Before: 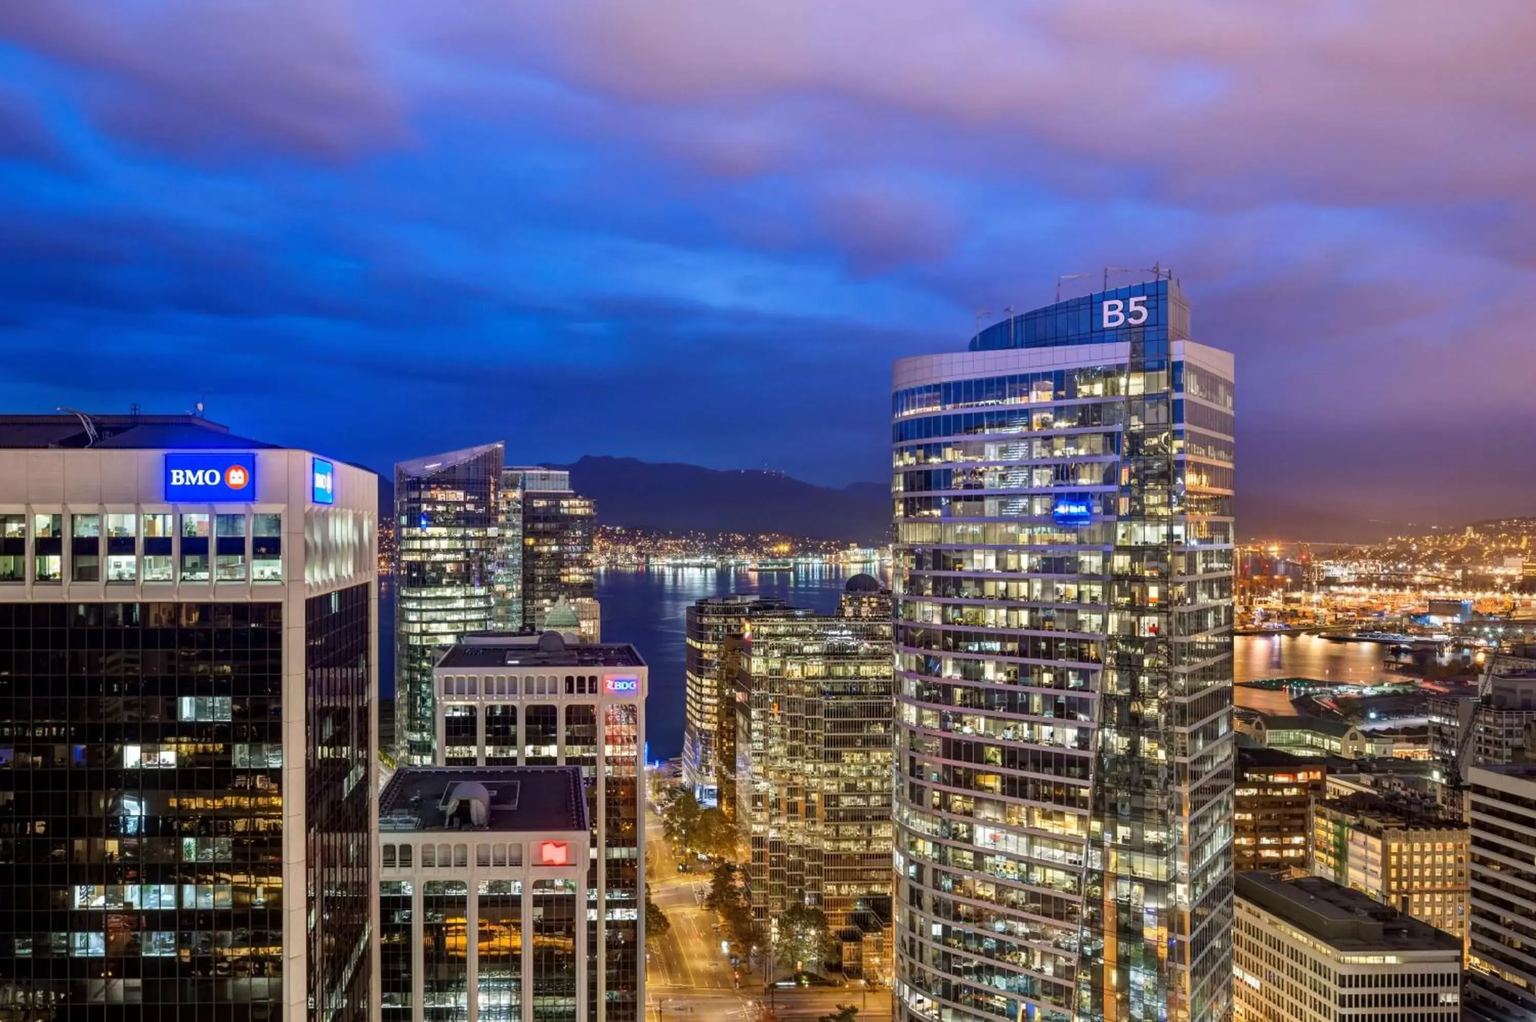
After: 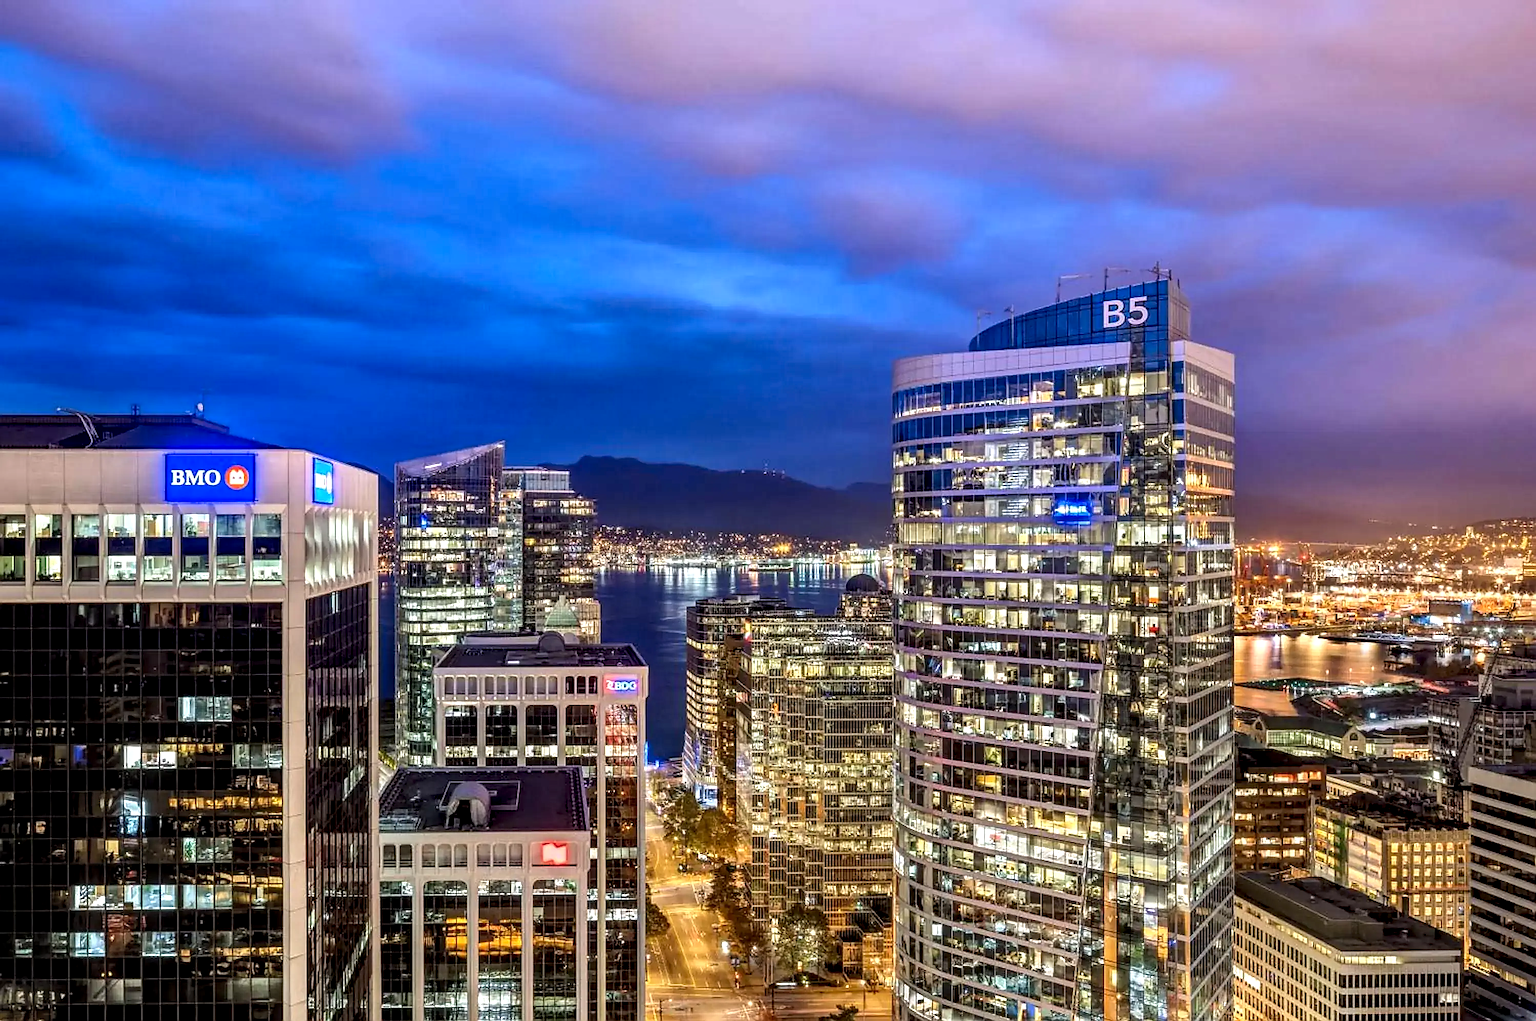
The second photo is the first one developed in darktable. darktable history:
sharpen: radius 1.4, amount 1.25, threshold 0.7
contrast brightness saturation: contrast 0.03, brightness 0.06, saturation 0.13
local contrast: highlights 60%, shadows 60%, detail 160%
white balance: red 1, blue 1
